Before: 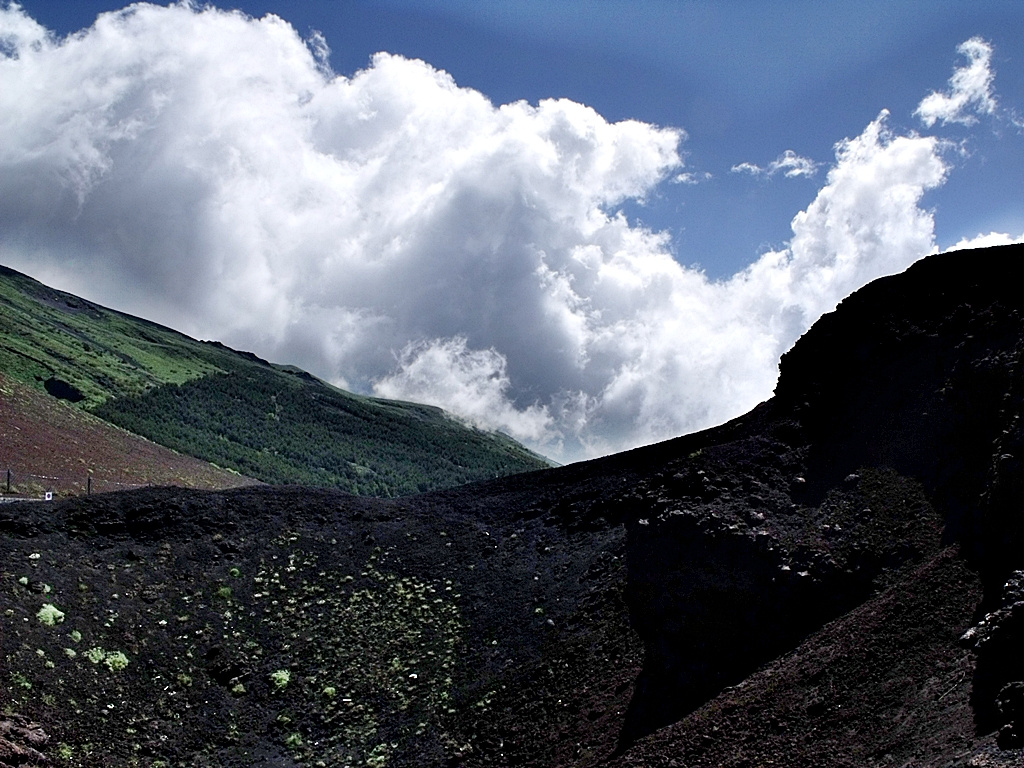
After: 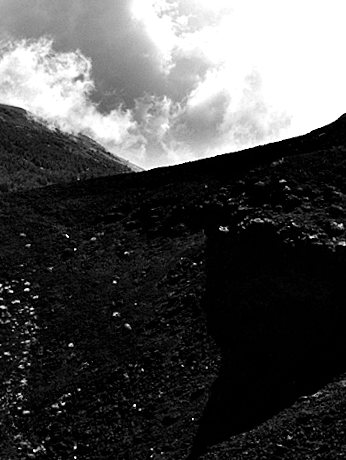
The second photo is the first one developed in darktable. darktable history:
rotate and perspective: rotation 1.72°, automatic cropping off
monochrome: on, module defaults
tone equalizer: -8 EV -0.75 EV, -7 EV -0.7 EV, -6 EV -0.6 EV, -5 EV -0.4 EV, -3 EV 0.4 EV, -2 EV 0.6 EV, -1 EV 0.7 EV, +0 EV 0.75 EV, edges refinement/feathering 500, mask exposure compensation -1.57 EV, preserve details no
crop: left 40.878%, top 39.176%, right 25.993%, bottom 3.081%
